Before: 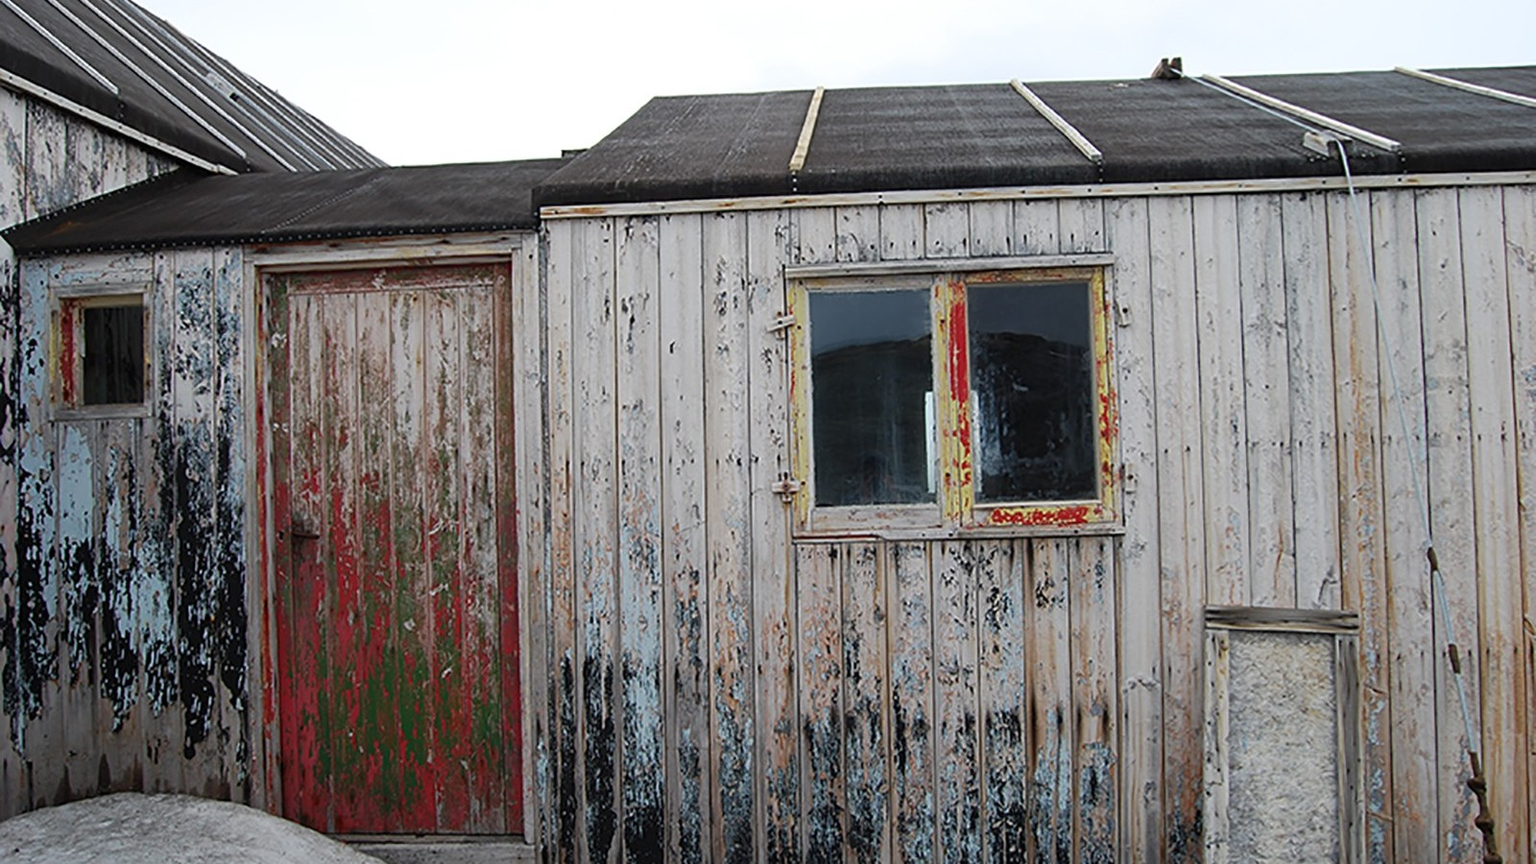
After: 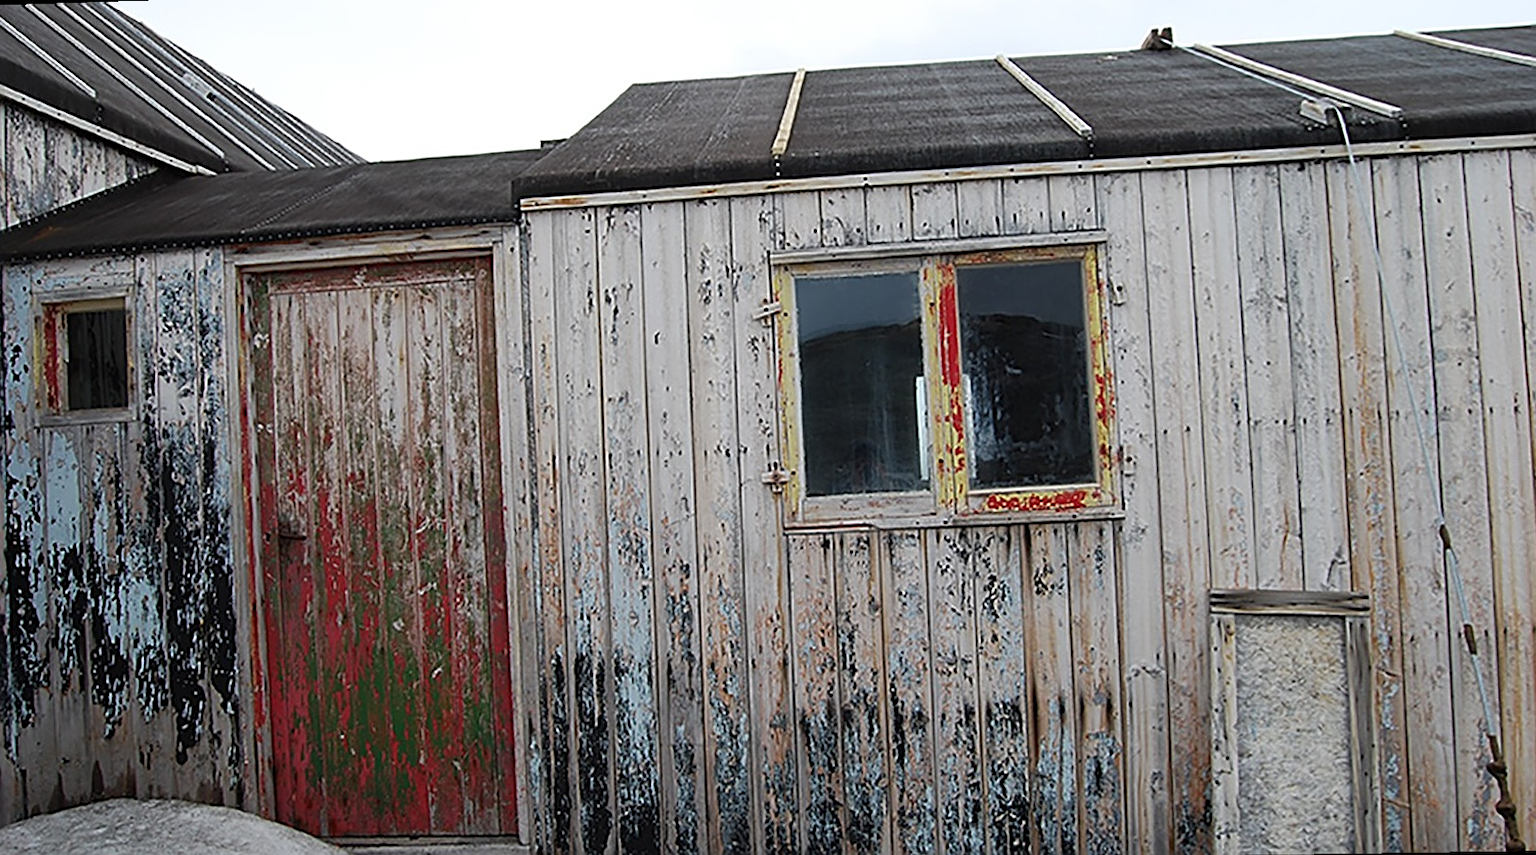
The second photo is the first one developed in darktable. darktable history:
rotate and perspective: rotation -1.32°, lens shift (horizontal) -0.031, crop left 0.015, crop right 0.985, crop top 0.047, crop bottom 0.982
sharpen: on, module defaults
